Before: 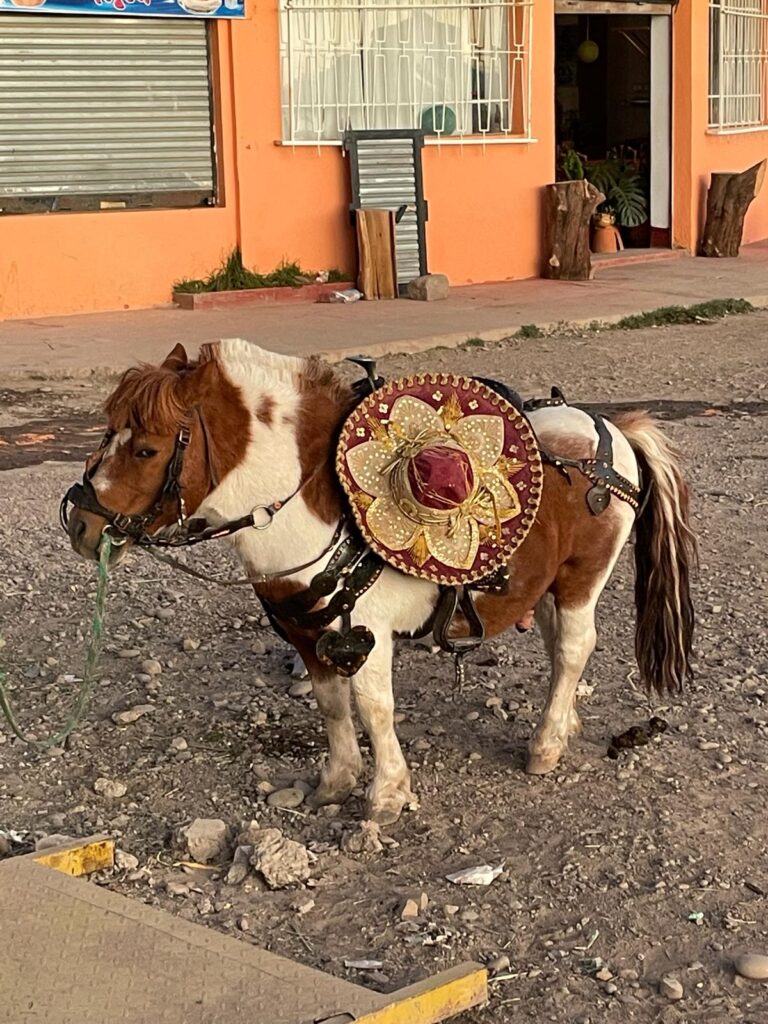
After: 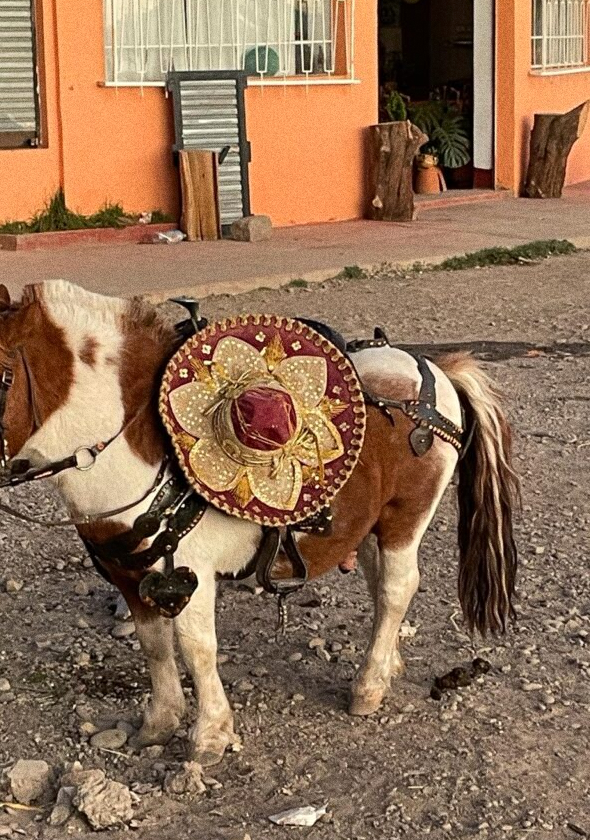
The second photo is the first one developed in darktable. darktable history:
grain: coarseness 9.61 ISO, strength 35.62%
crop: left 23.095%, top 5.827%, bottom 11.854%
